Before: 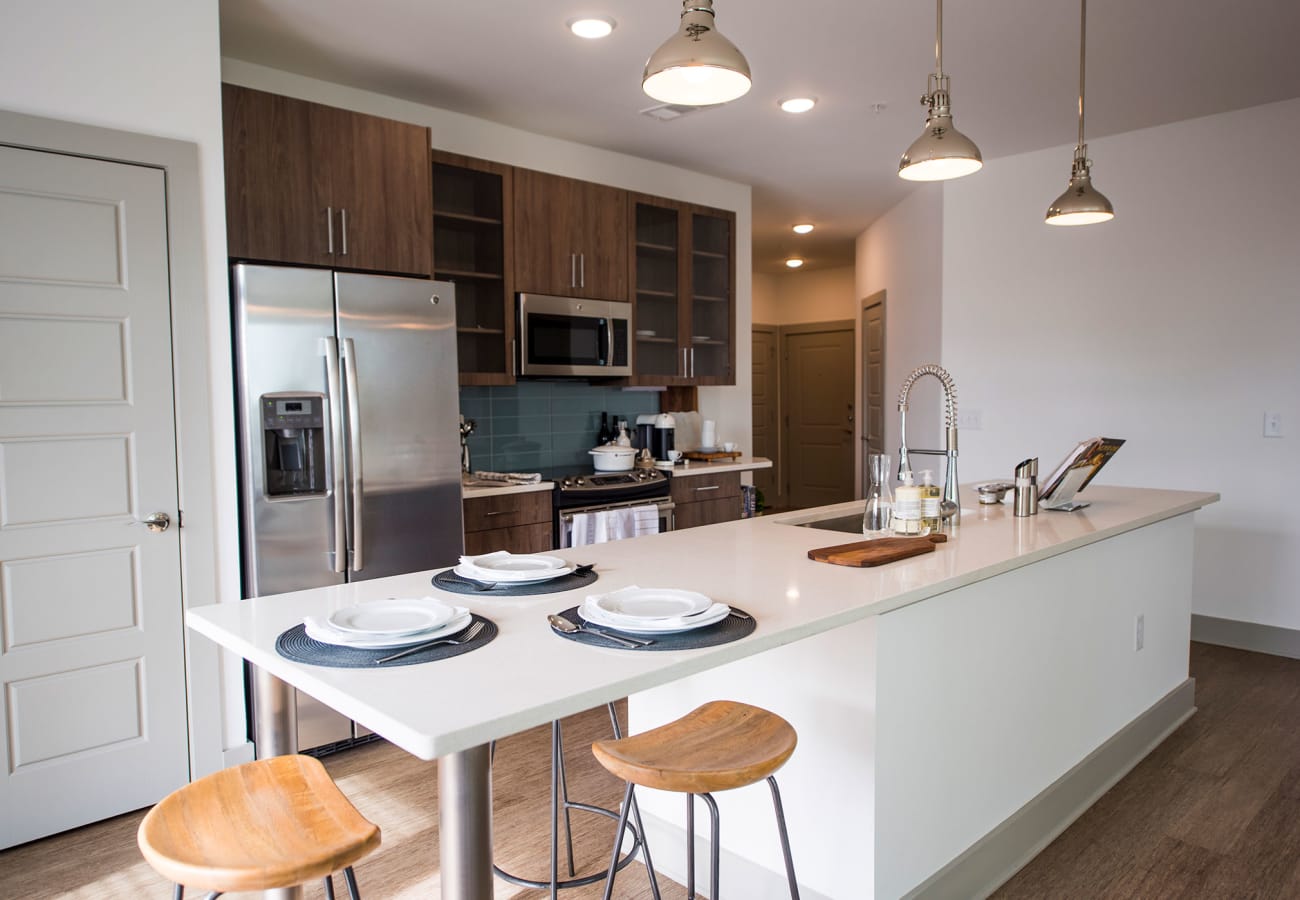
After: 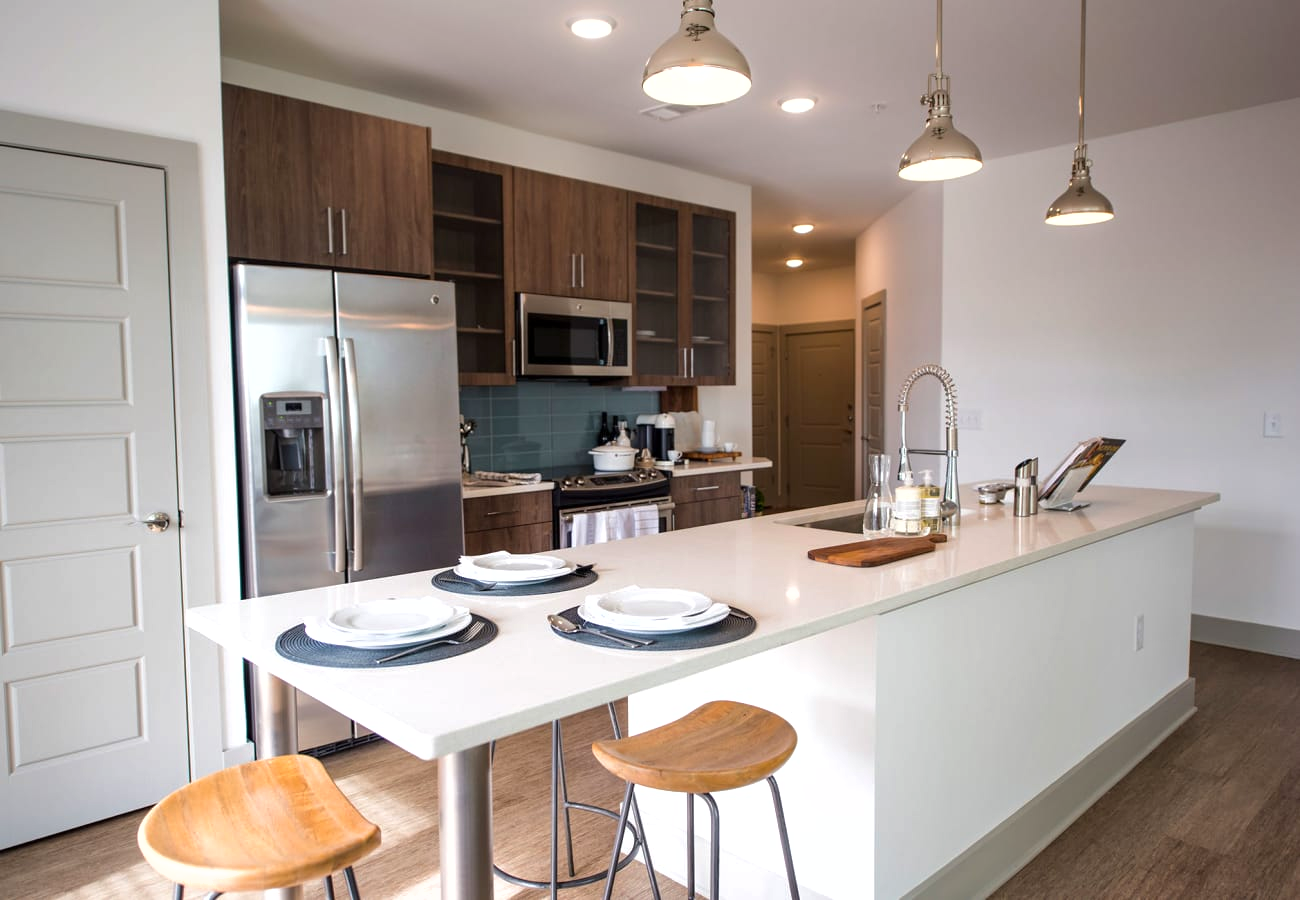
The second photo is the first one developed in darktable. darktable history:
exposure: exposure 0.374 EV, compensate highlight preservation false
shadows and highlights: shadows -20, white point adjustment -1.89, highlights -34.85
